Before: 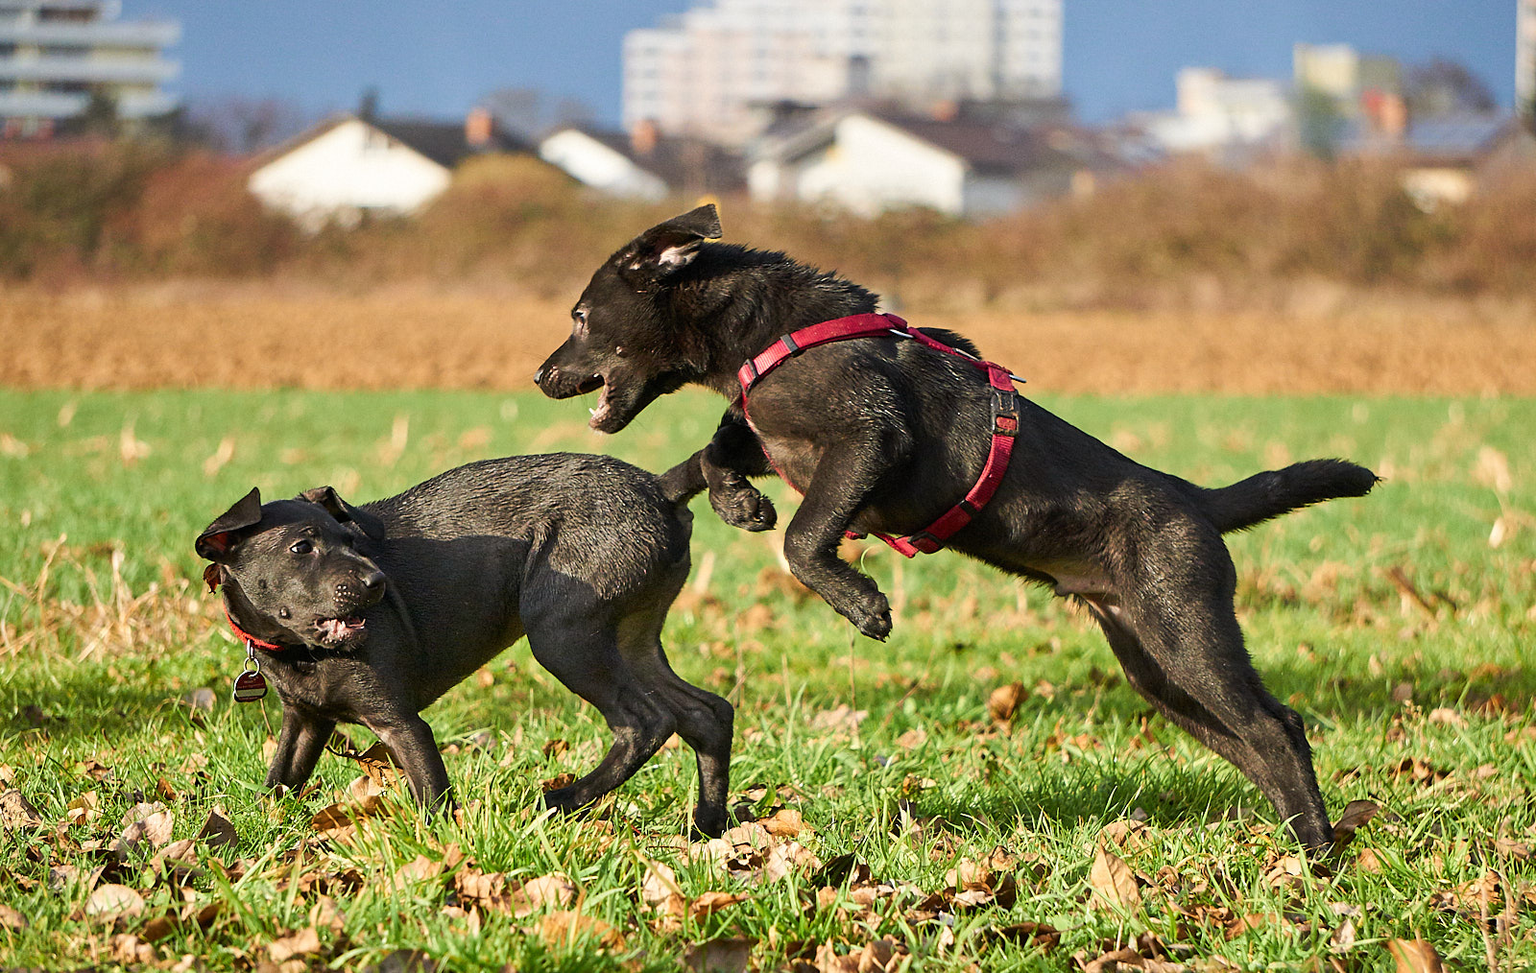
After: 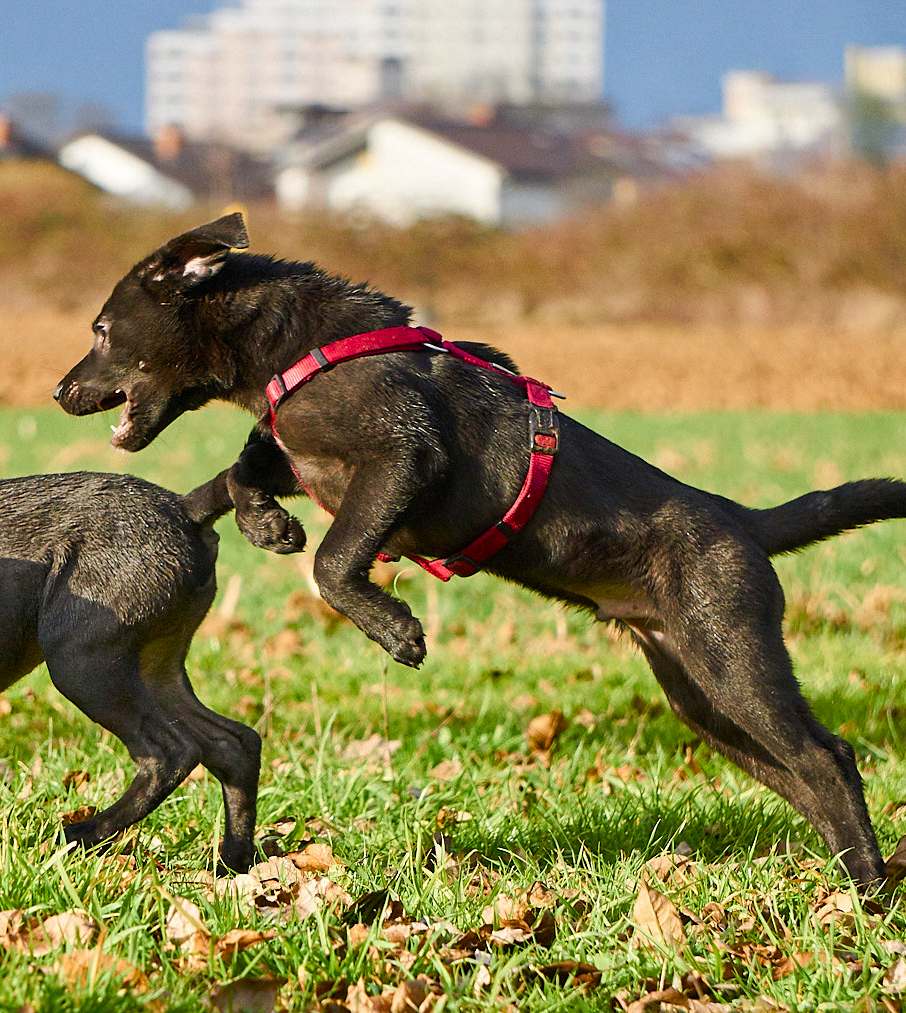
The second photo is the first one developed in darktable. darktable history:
color balance rgb: perceptual saturation grading › global saturation 20%, perceptual saturation grading › highlights -25%, perceptual saturation grading › shadows 25%
crop: left 31.458%, top 0%, right 11.876%
